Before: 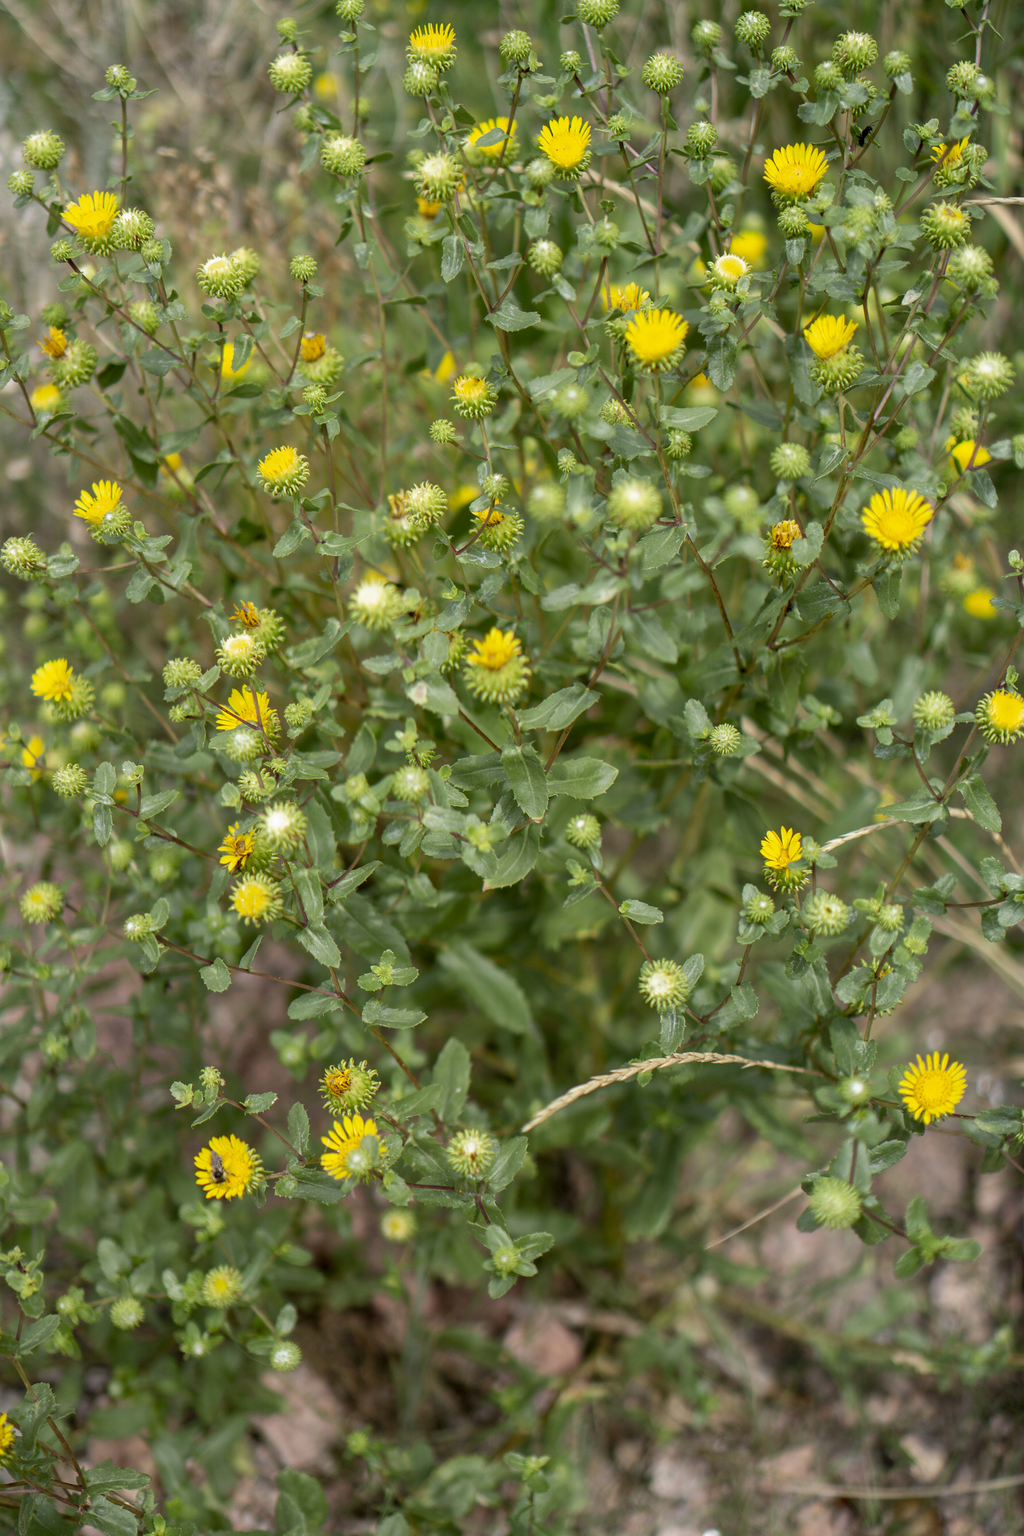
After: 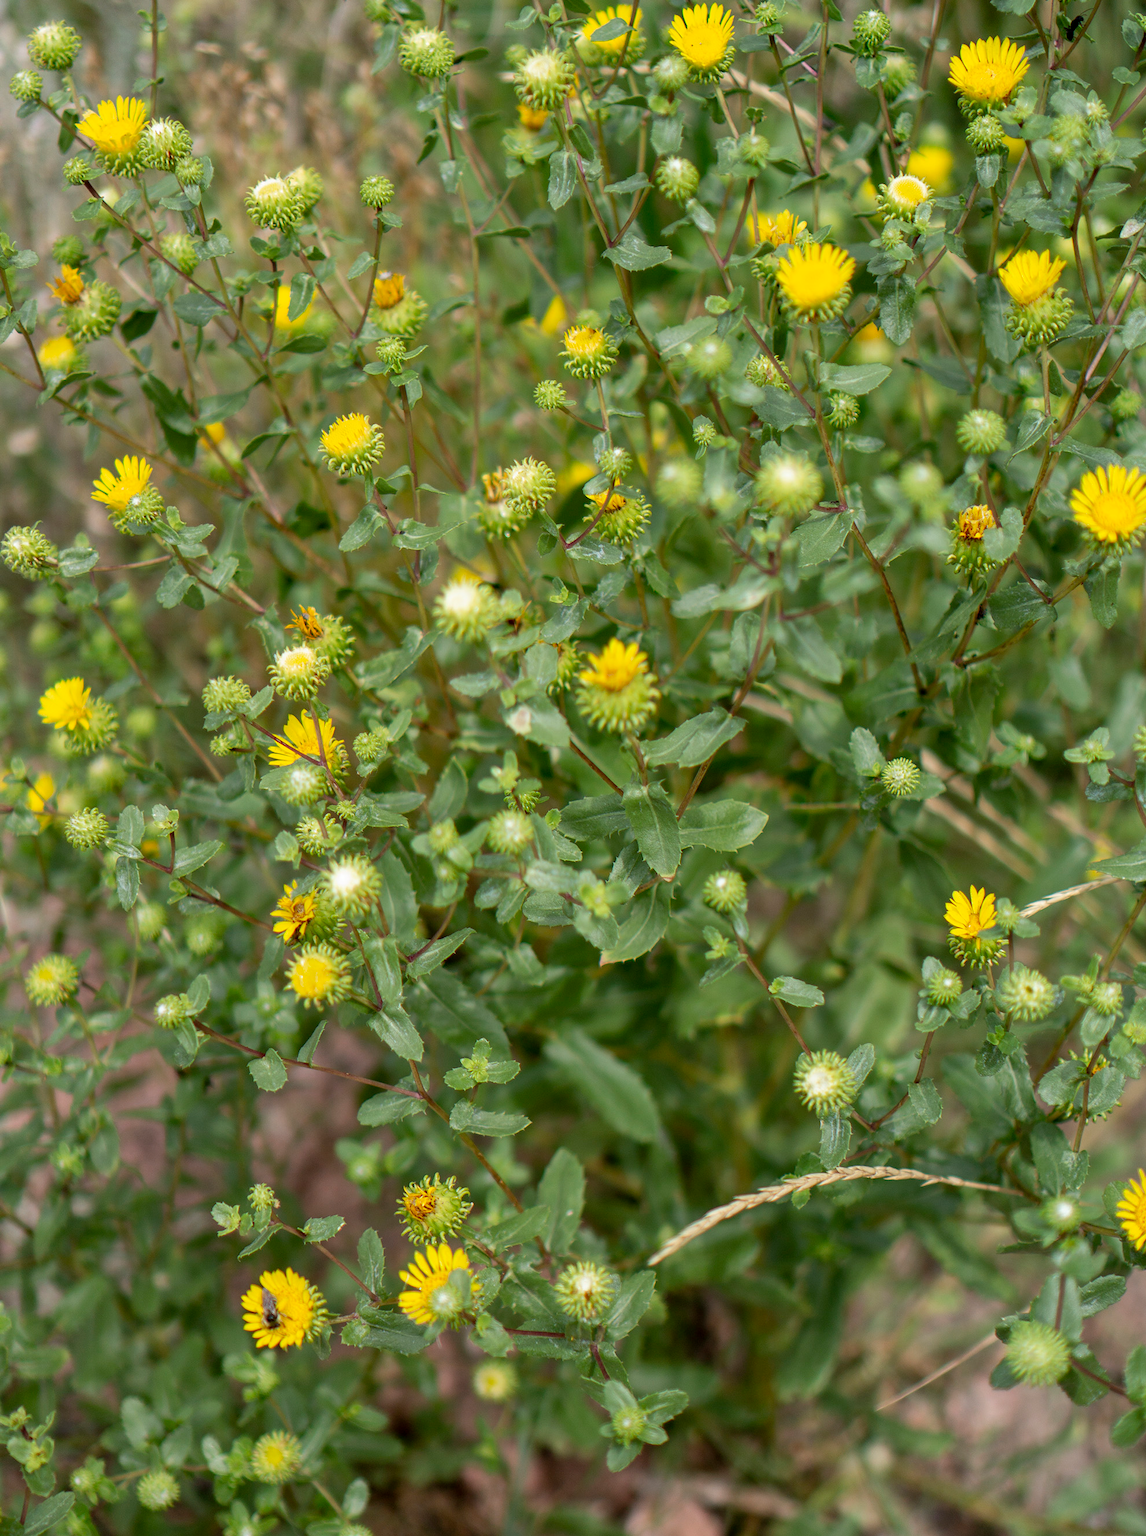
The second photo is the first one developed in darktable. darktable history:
crop: top 7.413%, right 9.804%, bottom 12.07%
